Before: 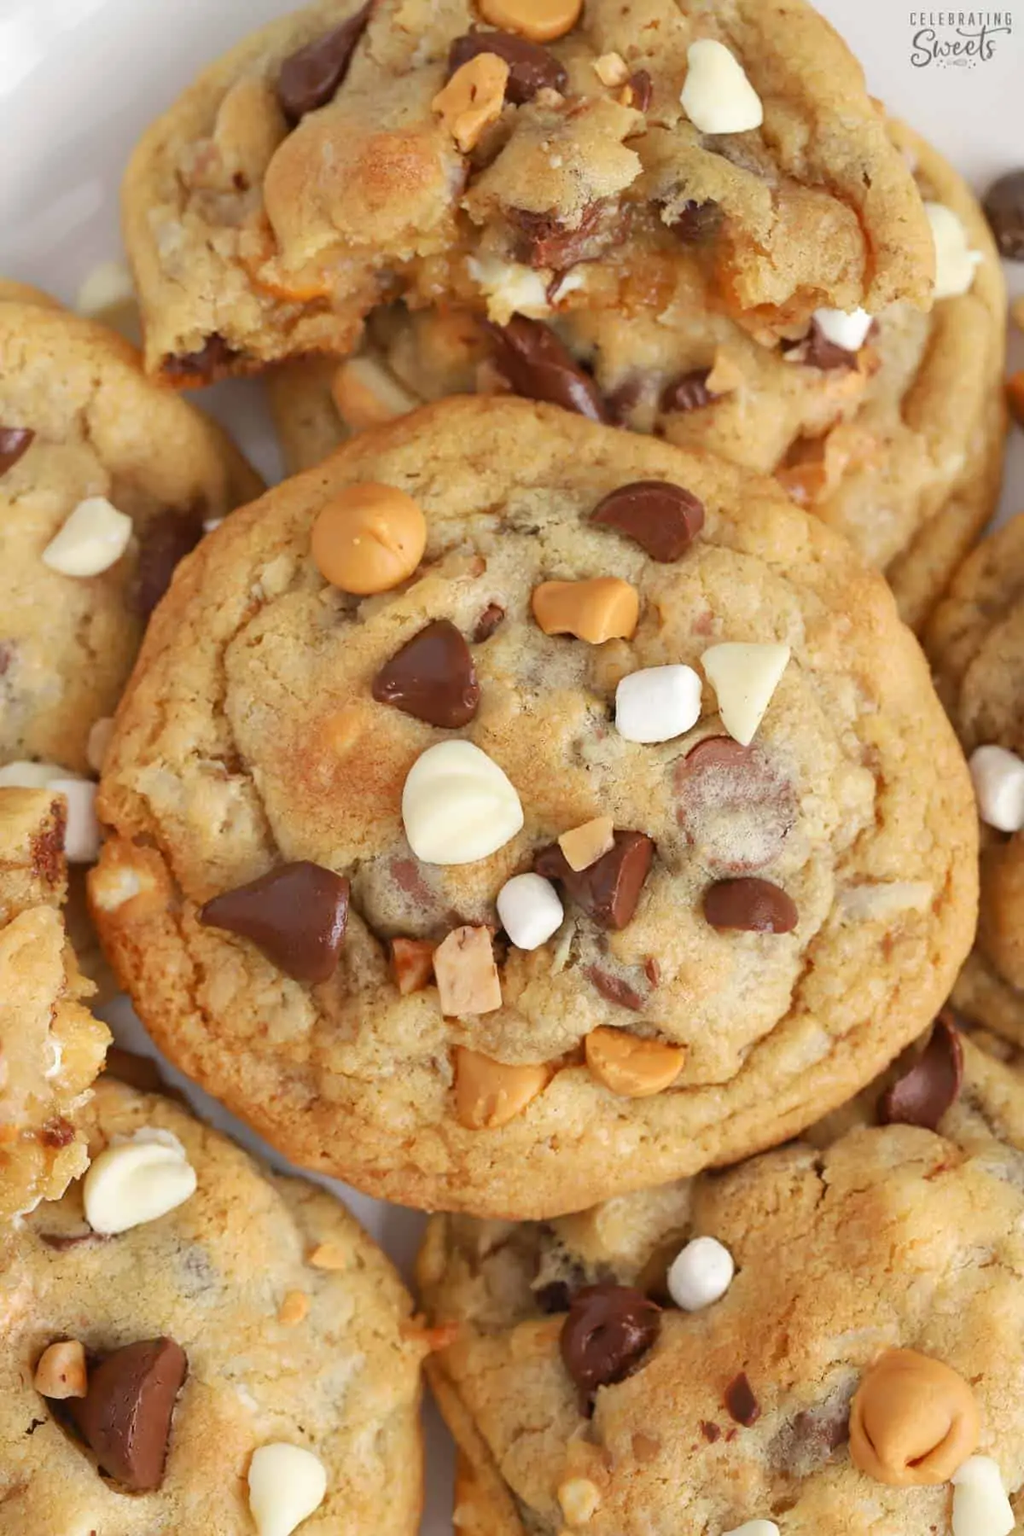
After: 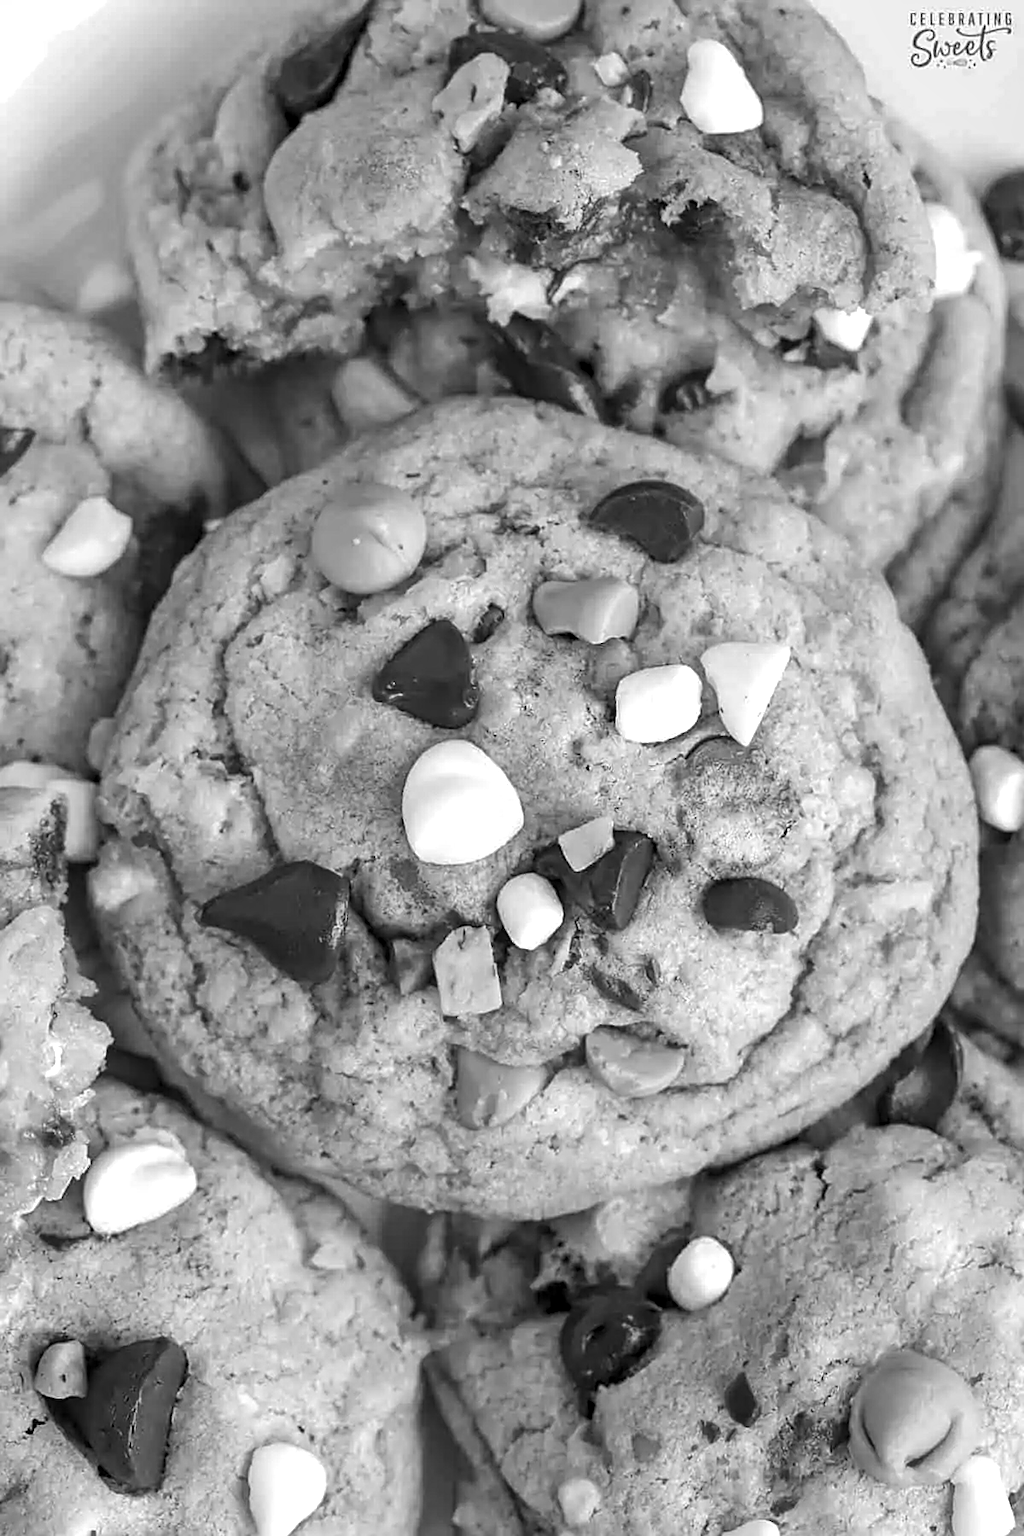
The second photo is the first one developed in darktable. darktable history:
sharpen: on, module defaults
color balance: contrast -0.5%
local contrast: detail 130%
tone equalizer: -8 EV -0.417 EV, -7 EV -0.389 EV, -6 EV -0.333 EV, -5 EV -0.222 EV, -3 EV 0.222 EV, -2 EV 0.333 EV, -1 EV 0.389 EV, +0 EV 0.417 EV, edges refinement/feathering 500, mask exposure compensation -1.57 EV, preserve details no
exposure: exposure -0.116 EV, compensate exposure bias true, compensate highlight preservation false
monochrome: on, module defaults
haze removal: compatibility mode true, adaptive false
shadows and highlights: shadows 37.27, highlights -28.18, soften with gaussian
